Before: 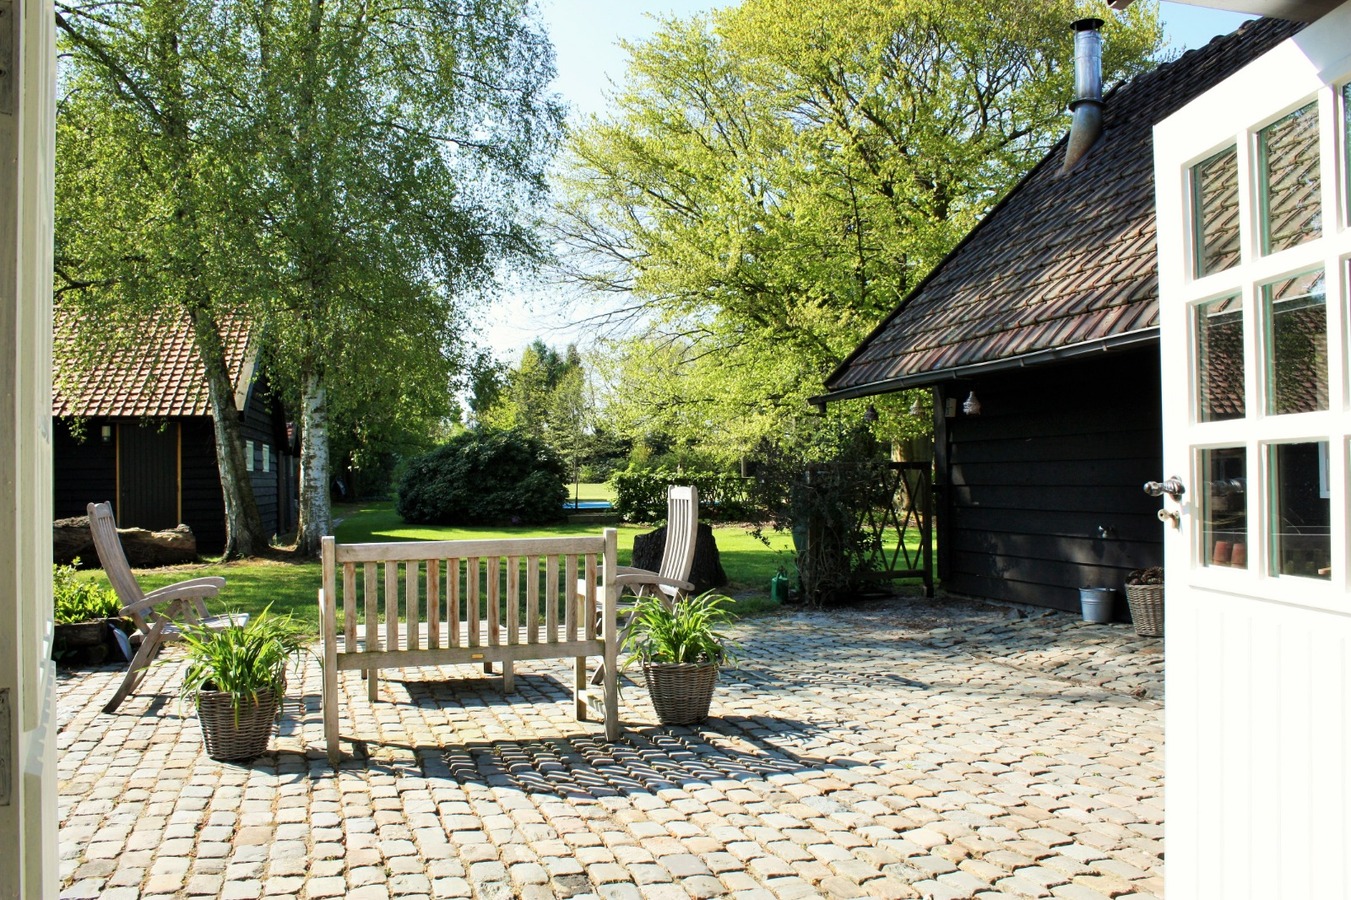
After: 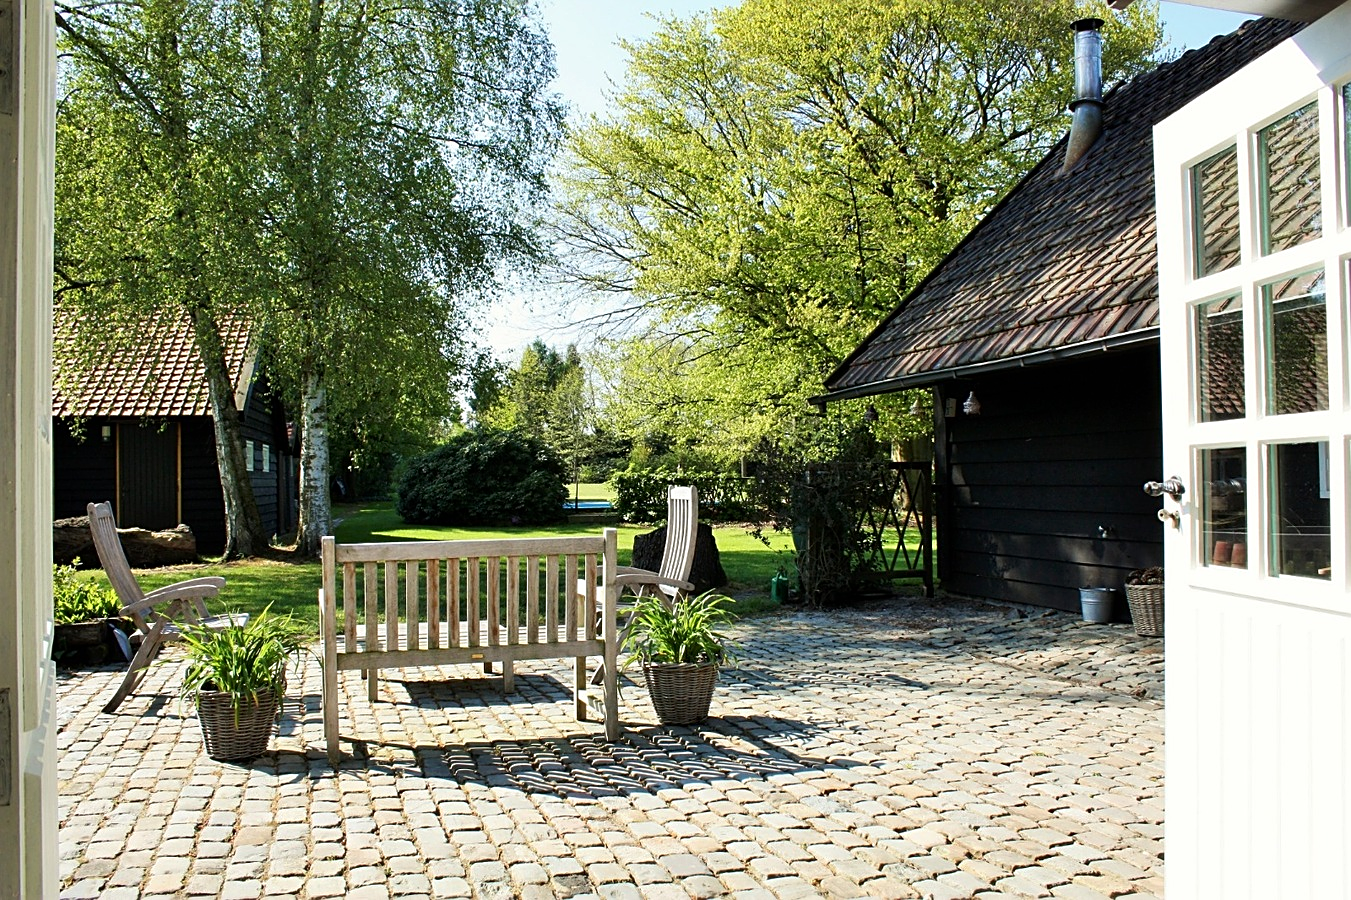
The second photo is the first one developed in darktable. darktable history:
sharpen: on, module defaults
contrast brightness saturation: contrast 0.03, brightness -0.04
